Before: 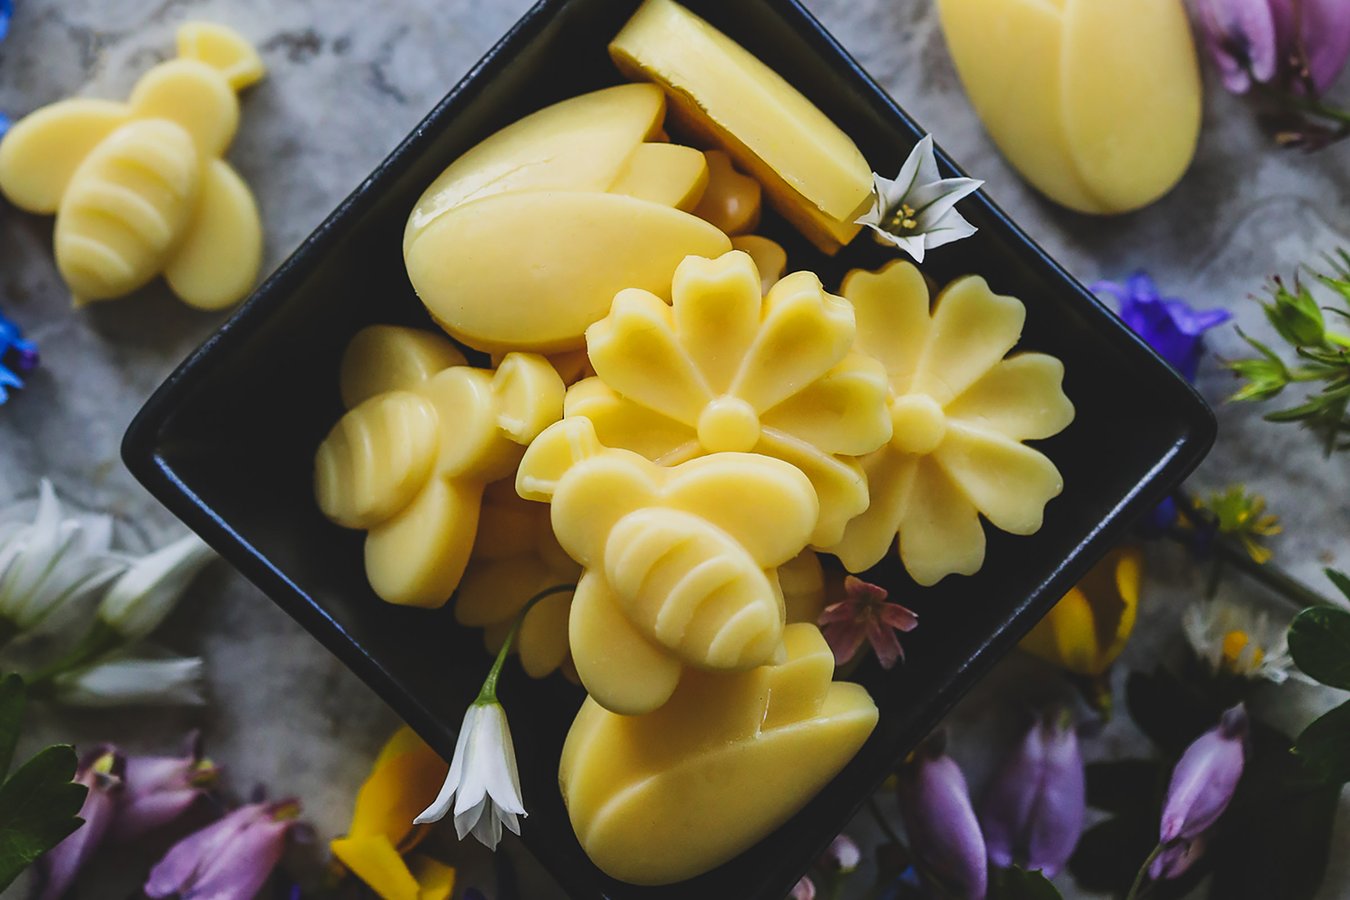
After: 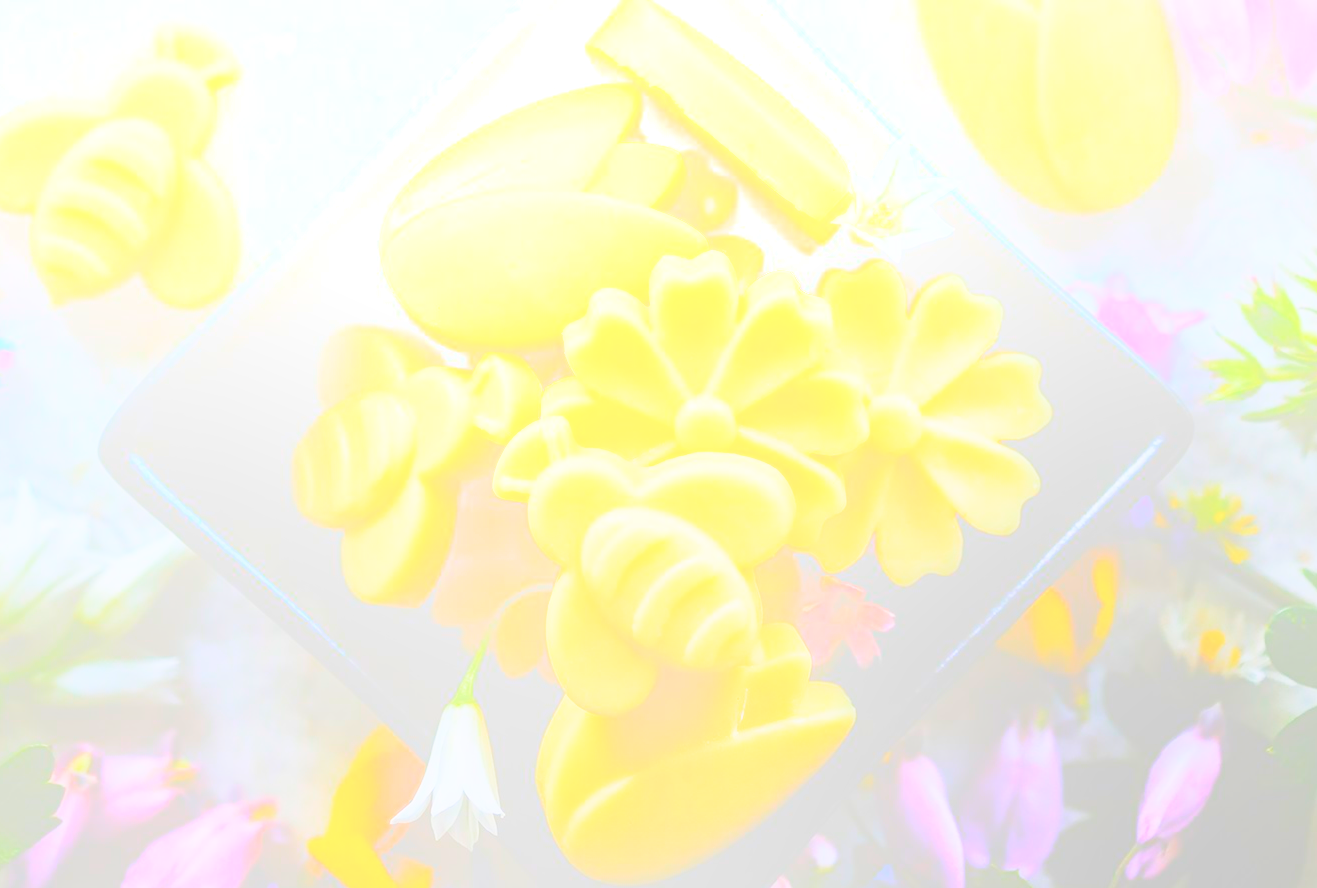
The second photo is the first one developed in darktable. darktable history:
base curve: curves: ch0 [(0, 0) (0.158, 0.273) (0.879, 0.895) (1, 1)], preserve colors none
crop and rotate: left 1.774%, right 0.633%, bottom 1.28%
bloom: size 85%, threshold 5%, strength 85%
